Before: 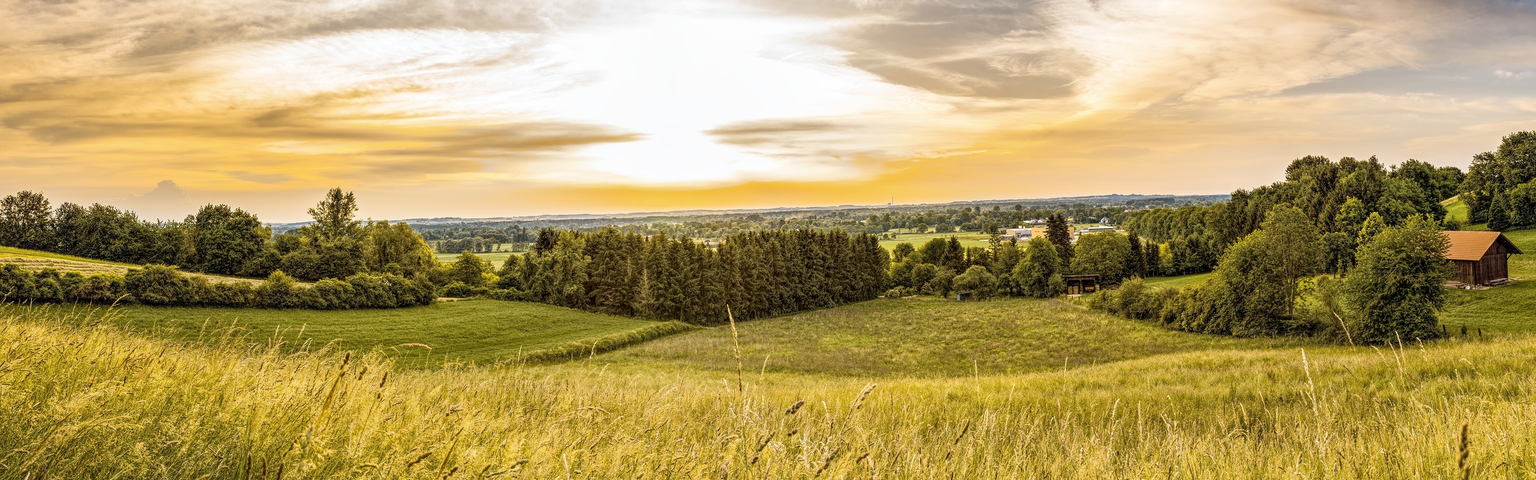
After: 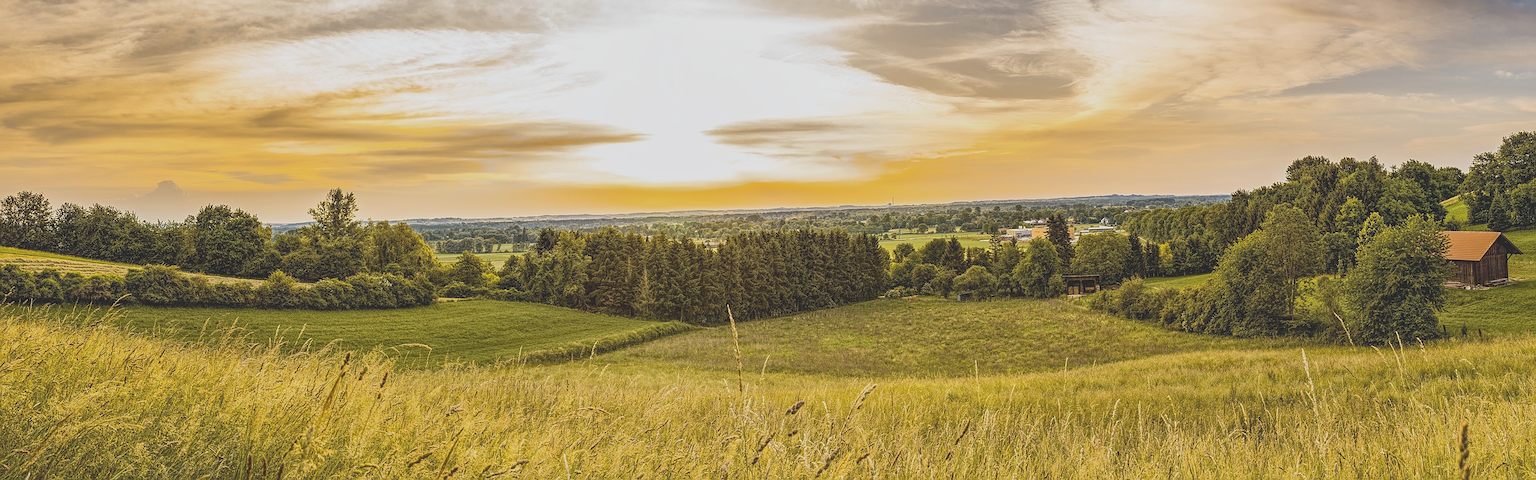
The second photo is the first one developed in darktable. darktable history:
sharpen: radius 2.125, amount 0.38, threshold 0.079
contrast brightness saturation: contrast -0.125
exposure: black level correction -0.015, exposure -0.19 EV, compensate highlight preservation false
